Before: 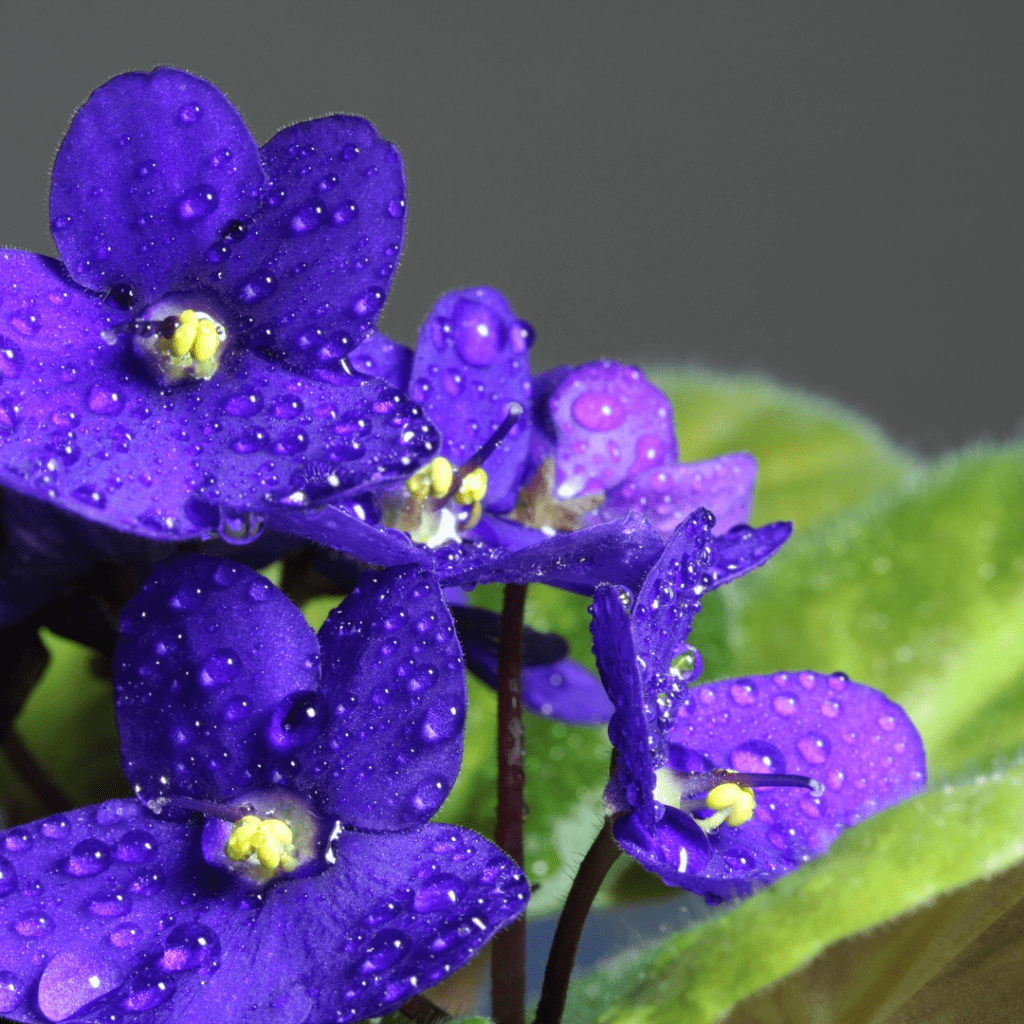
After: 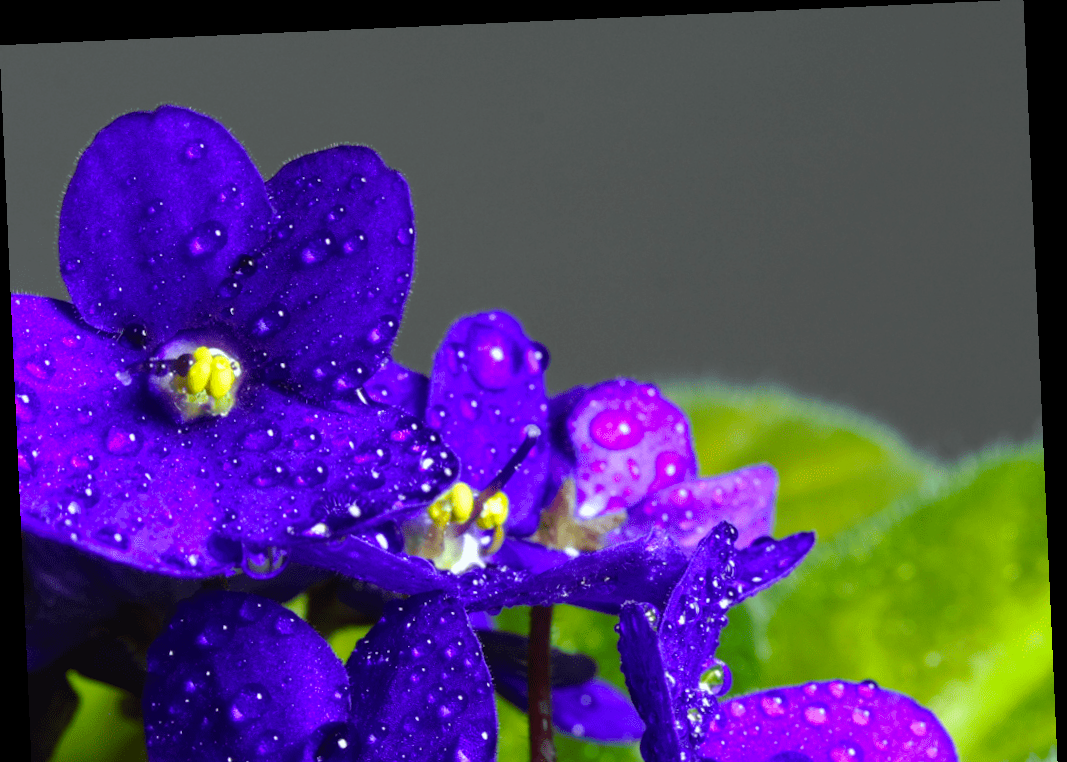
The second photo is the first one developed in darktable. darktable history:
crop: bottom 28.576%
color balance rgb: linear chroma grading › global chroma 15%, perceptual saturation grading › global saturation 30%
rotate and perspective: rotation -2.56°, automatic cropping off
